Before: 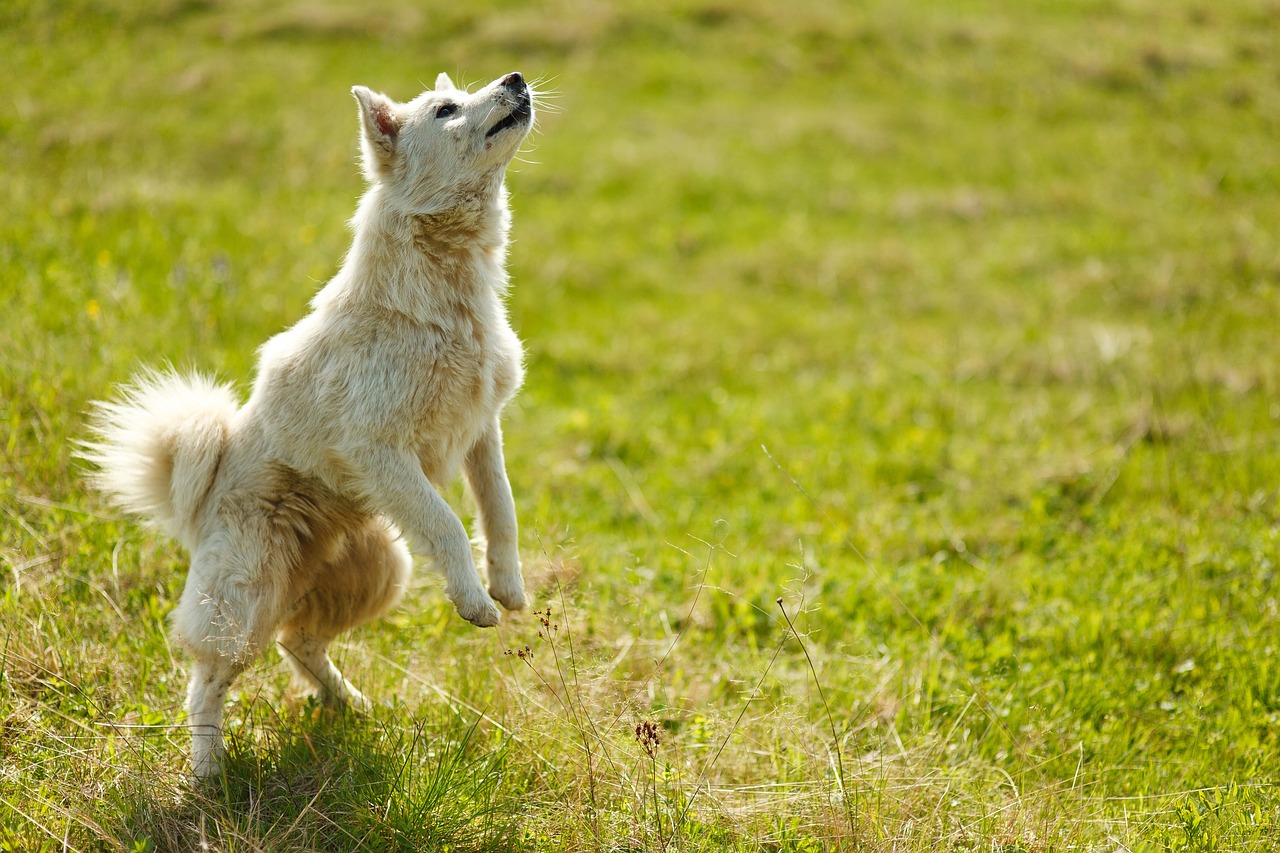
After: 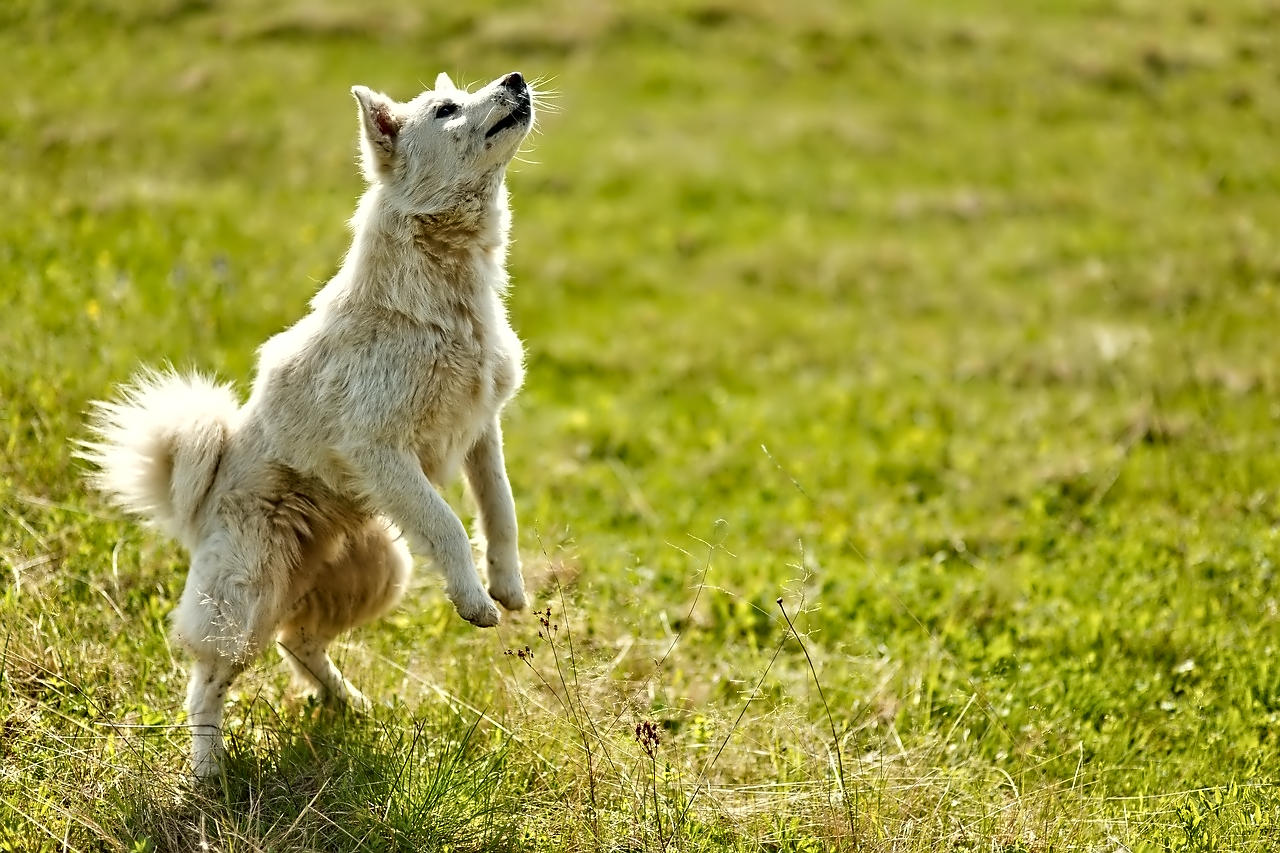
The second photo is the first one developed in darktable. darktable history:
contrast equalizer: octaves 7, y [[0.5, 0.542, 0.583, 0.625, 0.667, 0.708], [0.5 ×6], [0.5 ×6], [0, 0.033, 0.067, 0.1, 0.133, 0.167], [0, 0.05, 0.1, 0.15, 0.2, 0.25]]
shadows and highlights: shadows 29.61, highlights -30.47, low approximation 0.01, soften with gaussian
